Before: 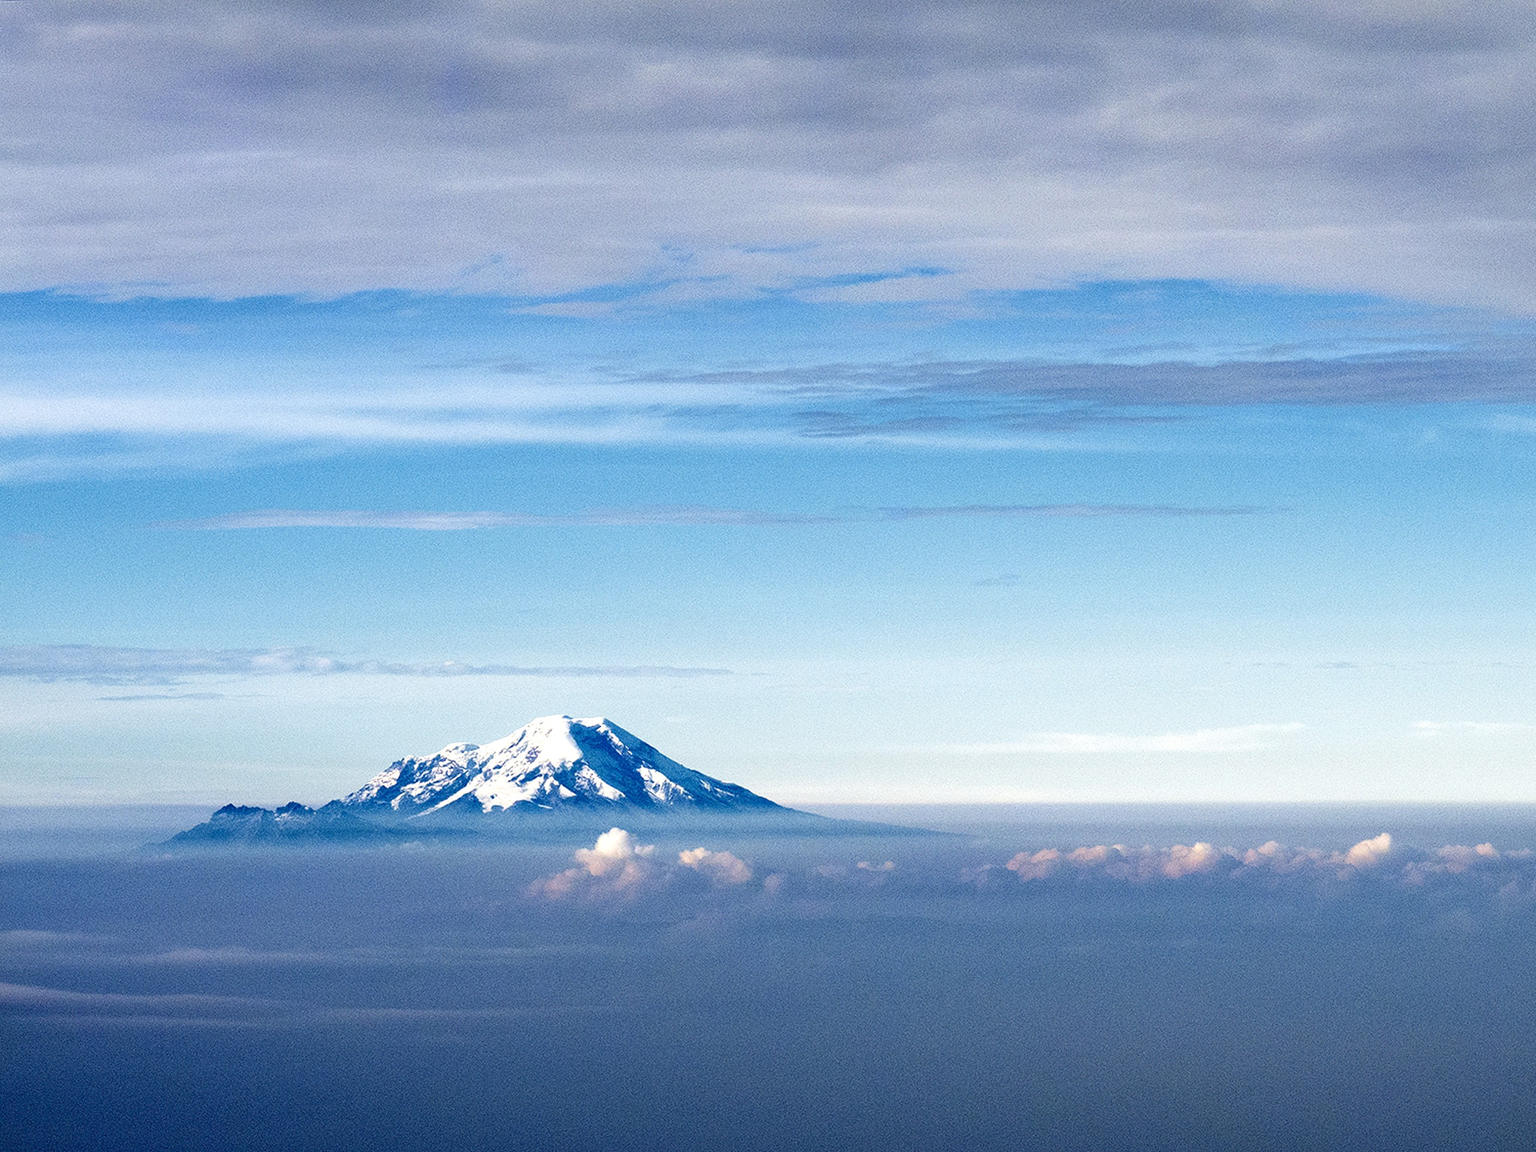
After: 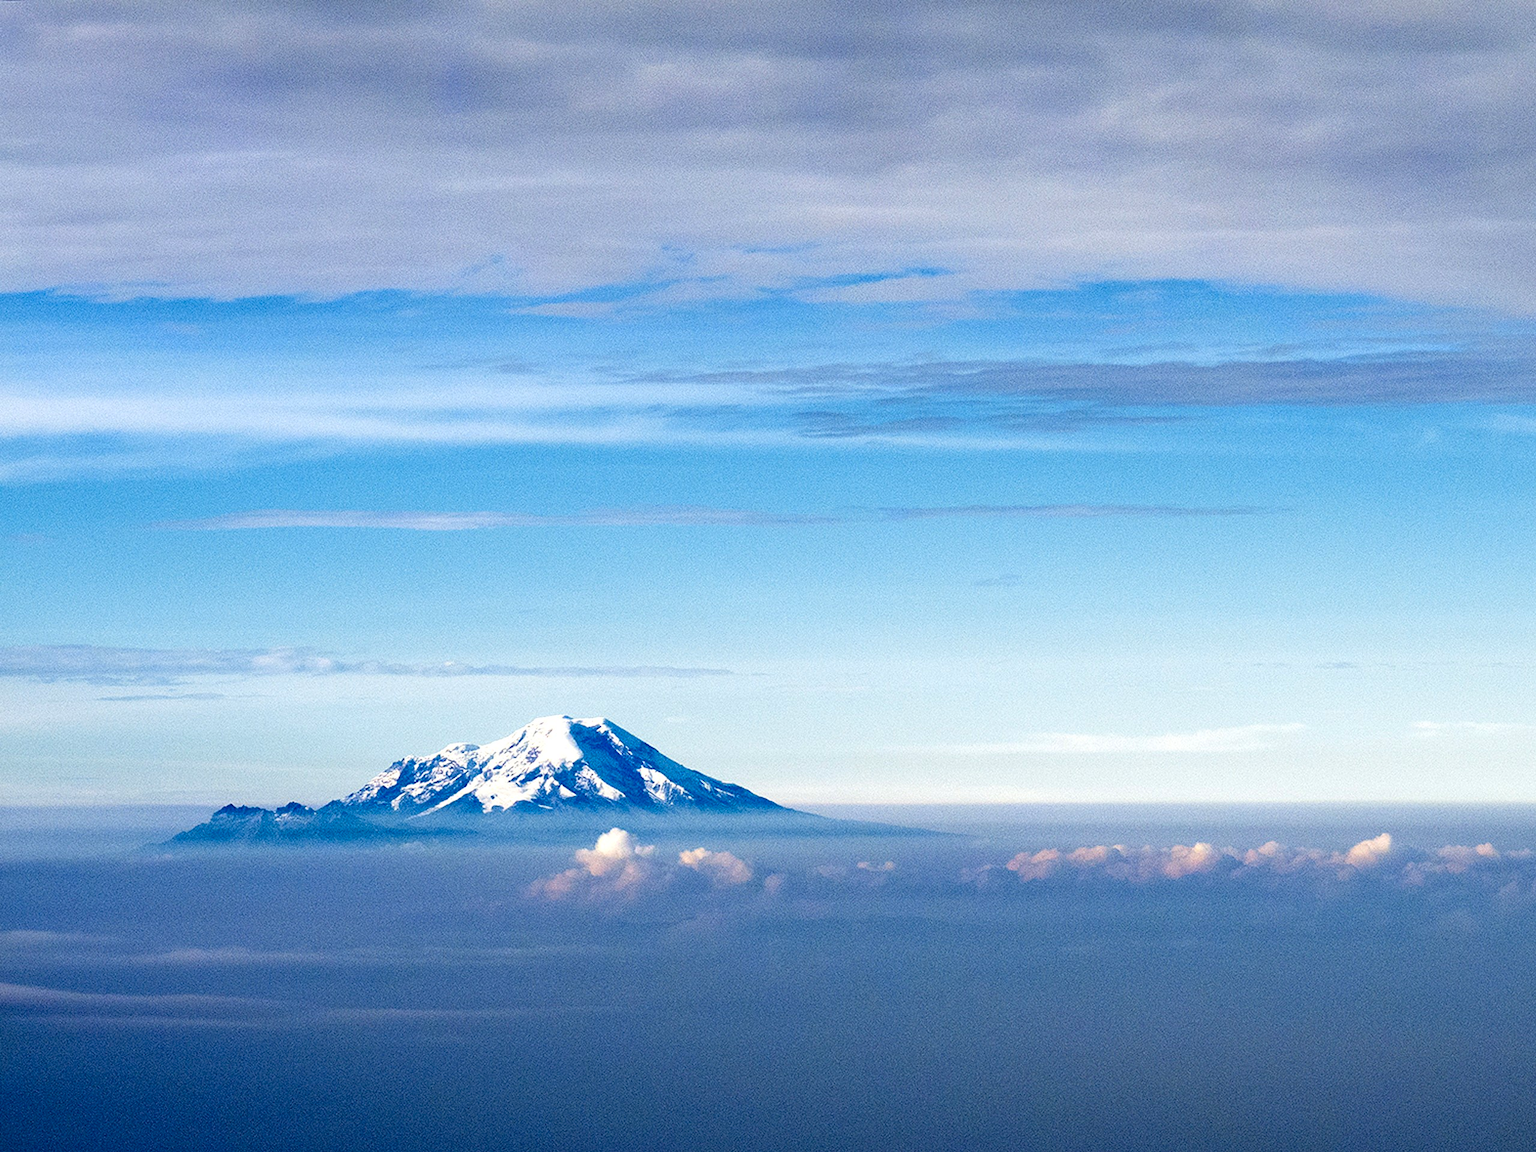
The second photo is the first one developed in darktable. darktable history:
contrast brightness saturation: saturation 0.176
